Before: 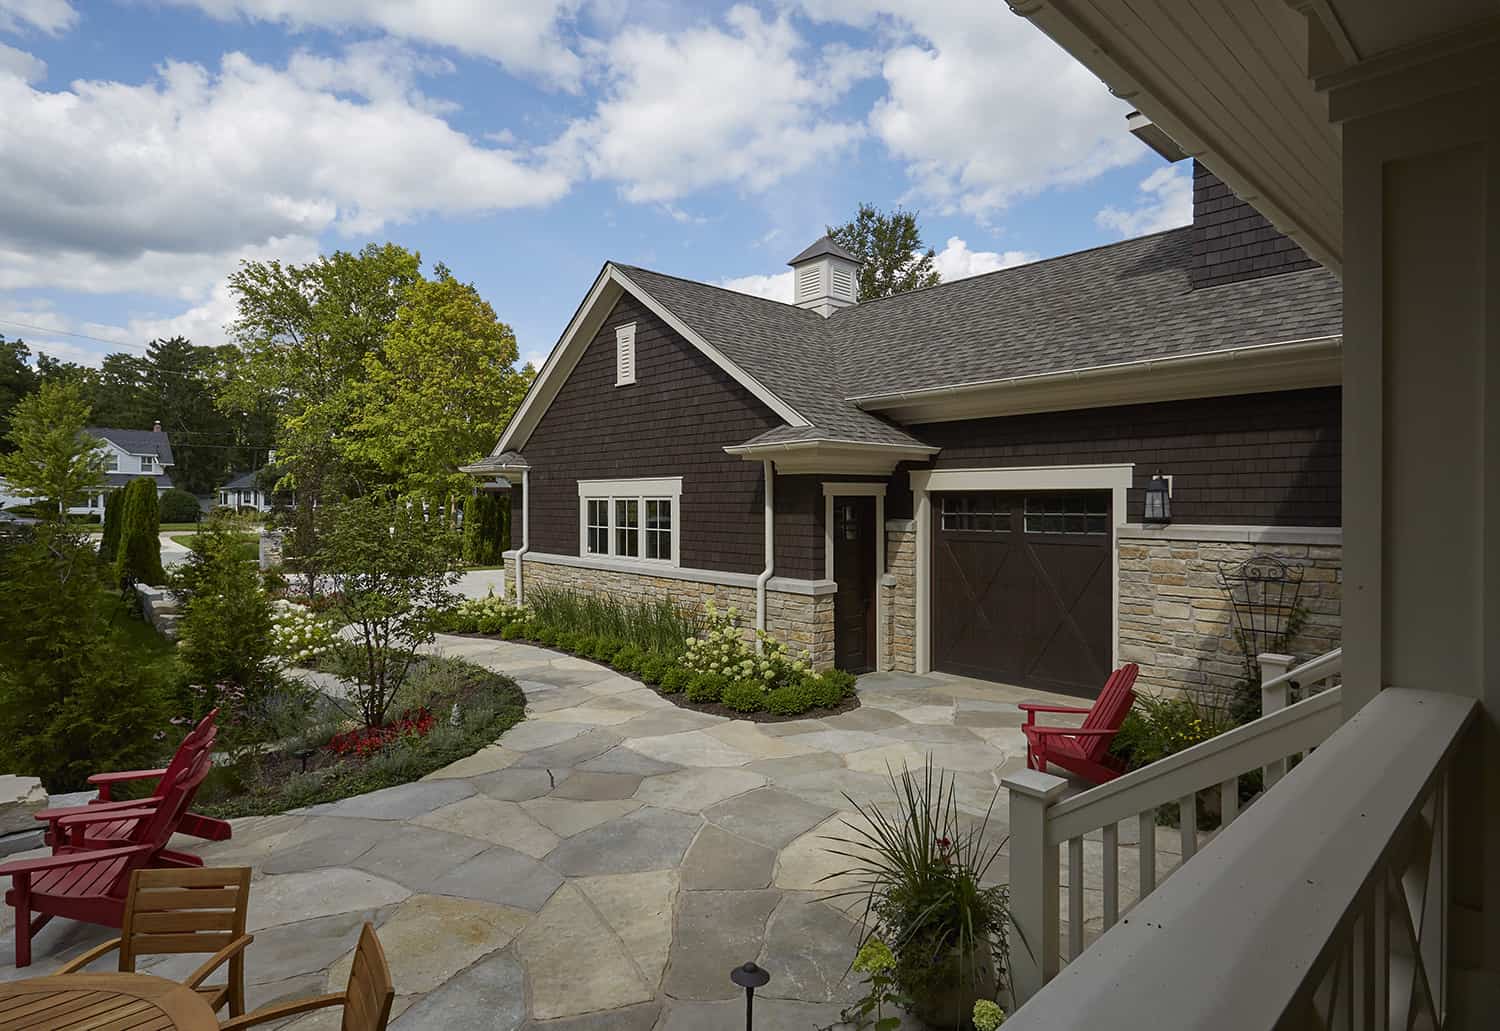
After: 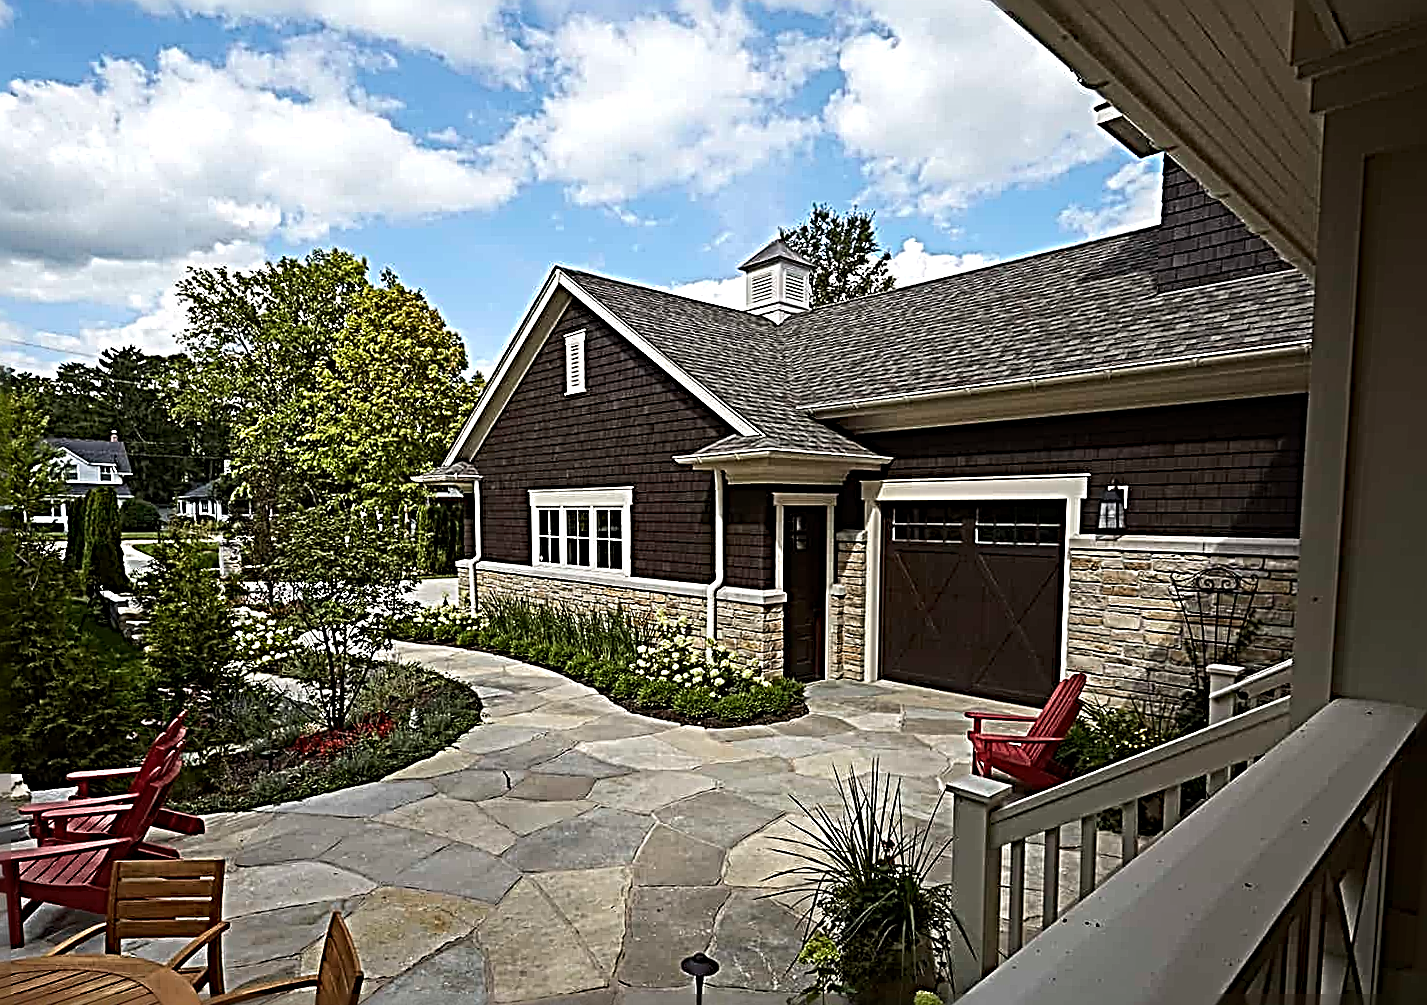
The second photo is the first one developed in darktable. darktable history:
tone equalizer: -8 EV -0.417 EV, -7 EV -0.389 EV, -6 EV -0.333 EV, -5 EV -0.222 EV, -3 EV 0.222 EV, -2 EV 0.333 EV, -1 EV 0.389 EV, +0 EV 0.417 EV, edges refinement/feathering 500, mask exposure compensation -1.57 EV, preserve details no
sharpen: radius 4.001, amount 2
rotate and perspective: rotation 0.074°, lens shift (vertical) 0.096, lens shift (horizontal) -0.041, crop left 0.043, crop right 0.952, crop top 0.024, crop bottom 0.979
